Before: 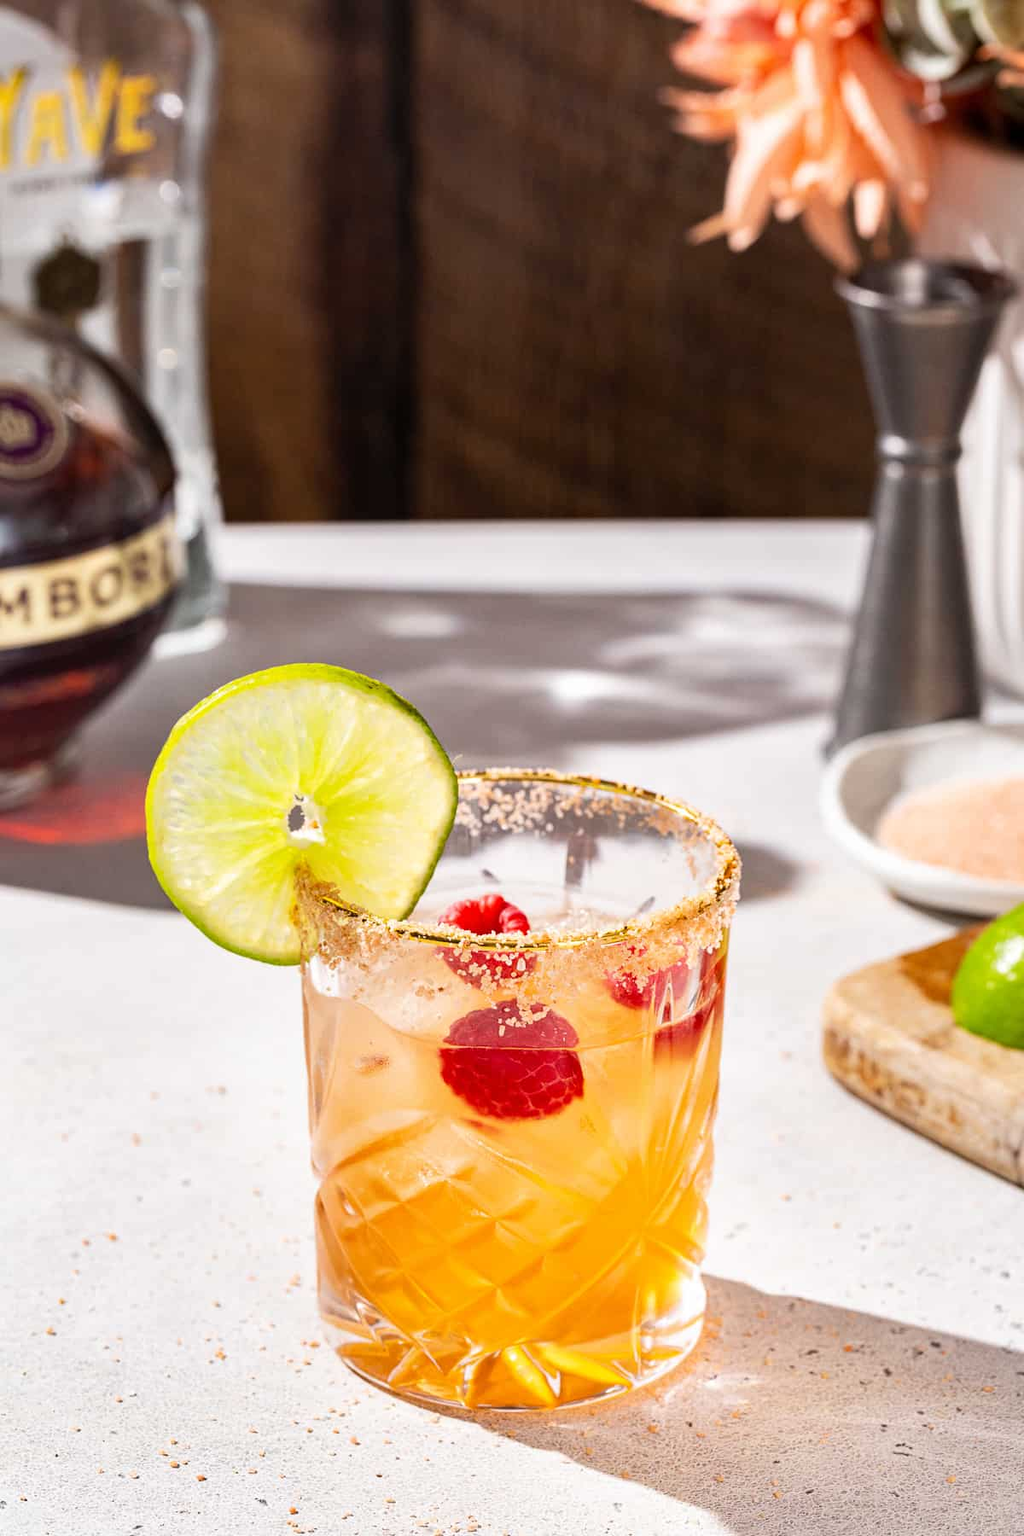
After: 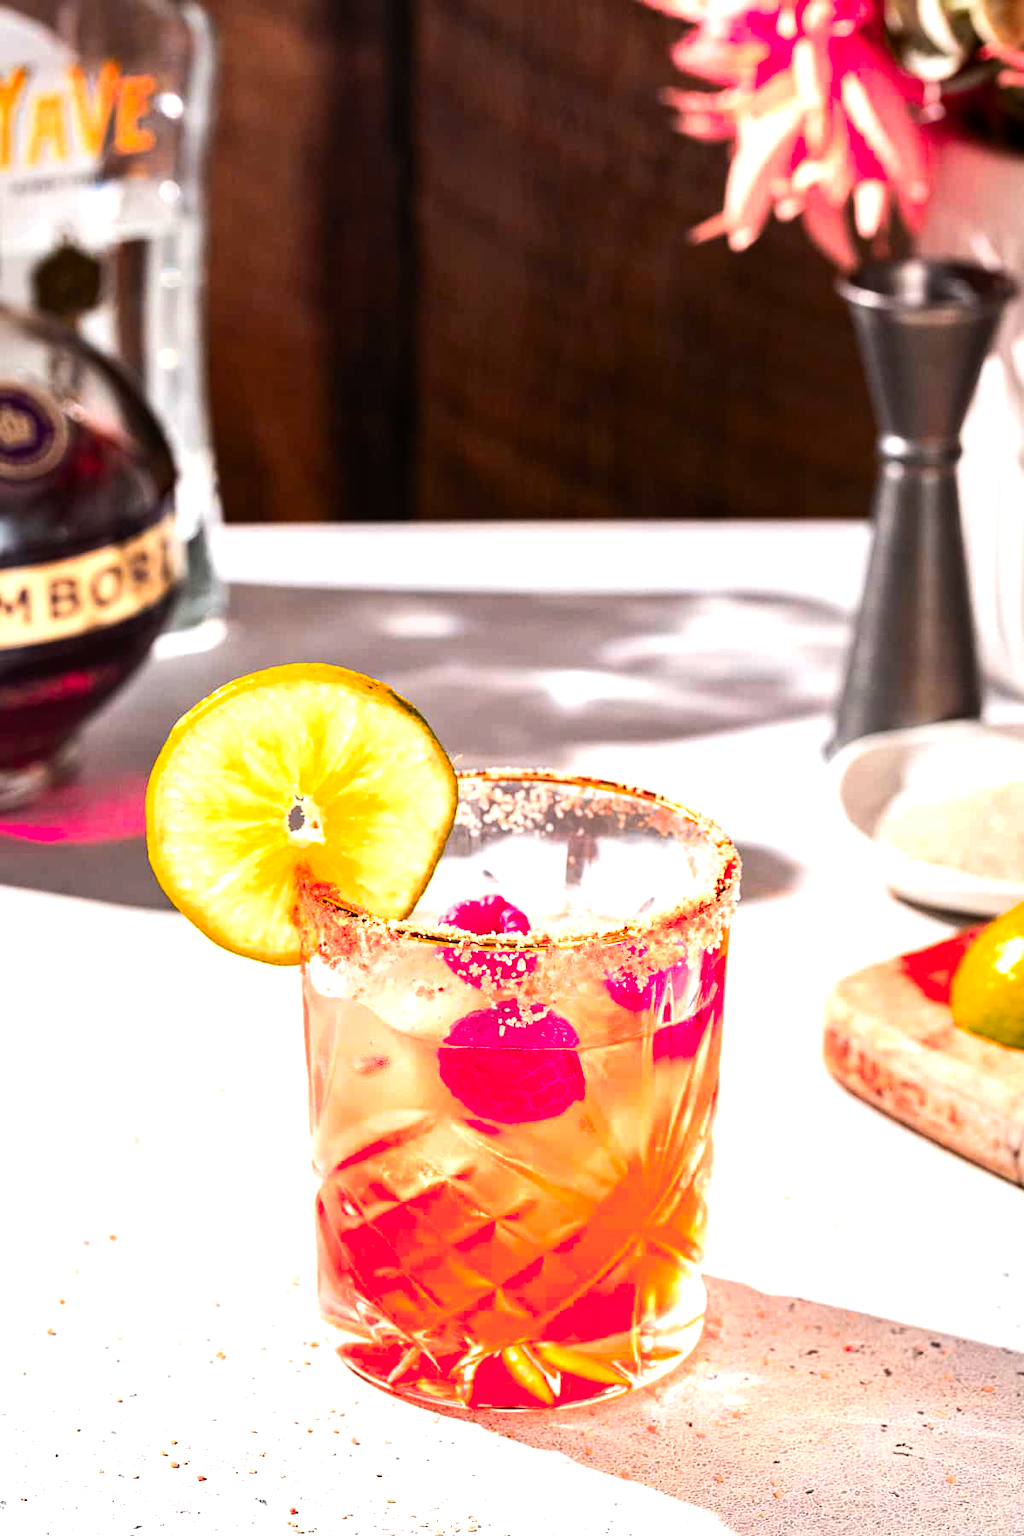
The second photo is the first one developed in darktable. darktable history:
color zones: curves: ch1 [(0.24, 0.629) (0.75, 0.5)]; ch2 [(0.255, 0.454) (0.745, 0.491)], mix 102.12%
tone equalizer: -8 EV -0.75 EV, -7 EV -0.7 EV, -6 EV -0.6 EV, -5 EV -0.4 EV, -3 EV 0.4 EV, -2 EV 0.6 EV, -1 EV 0.7 EV, +0 EV 0.75 EV, edges refinement/feathering 500, mask exposure compensation -1.57 EV, preserve details no
